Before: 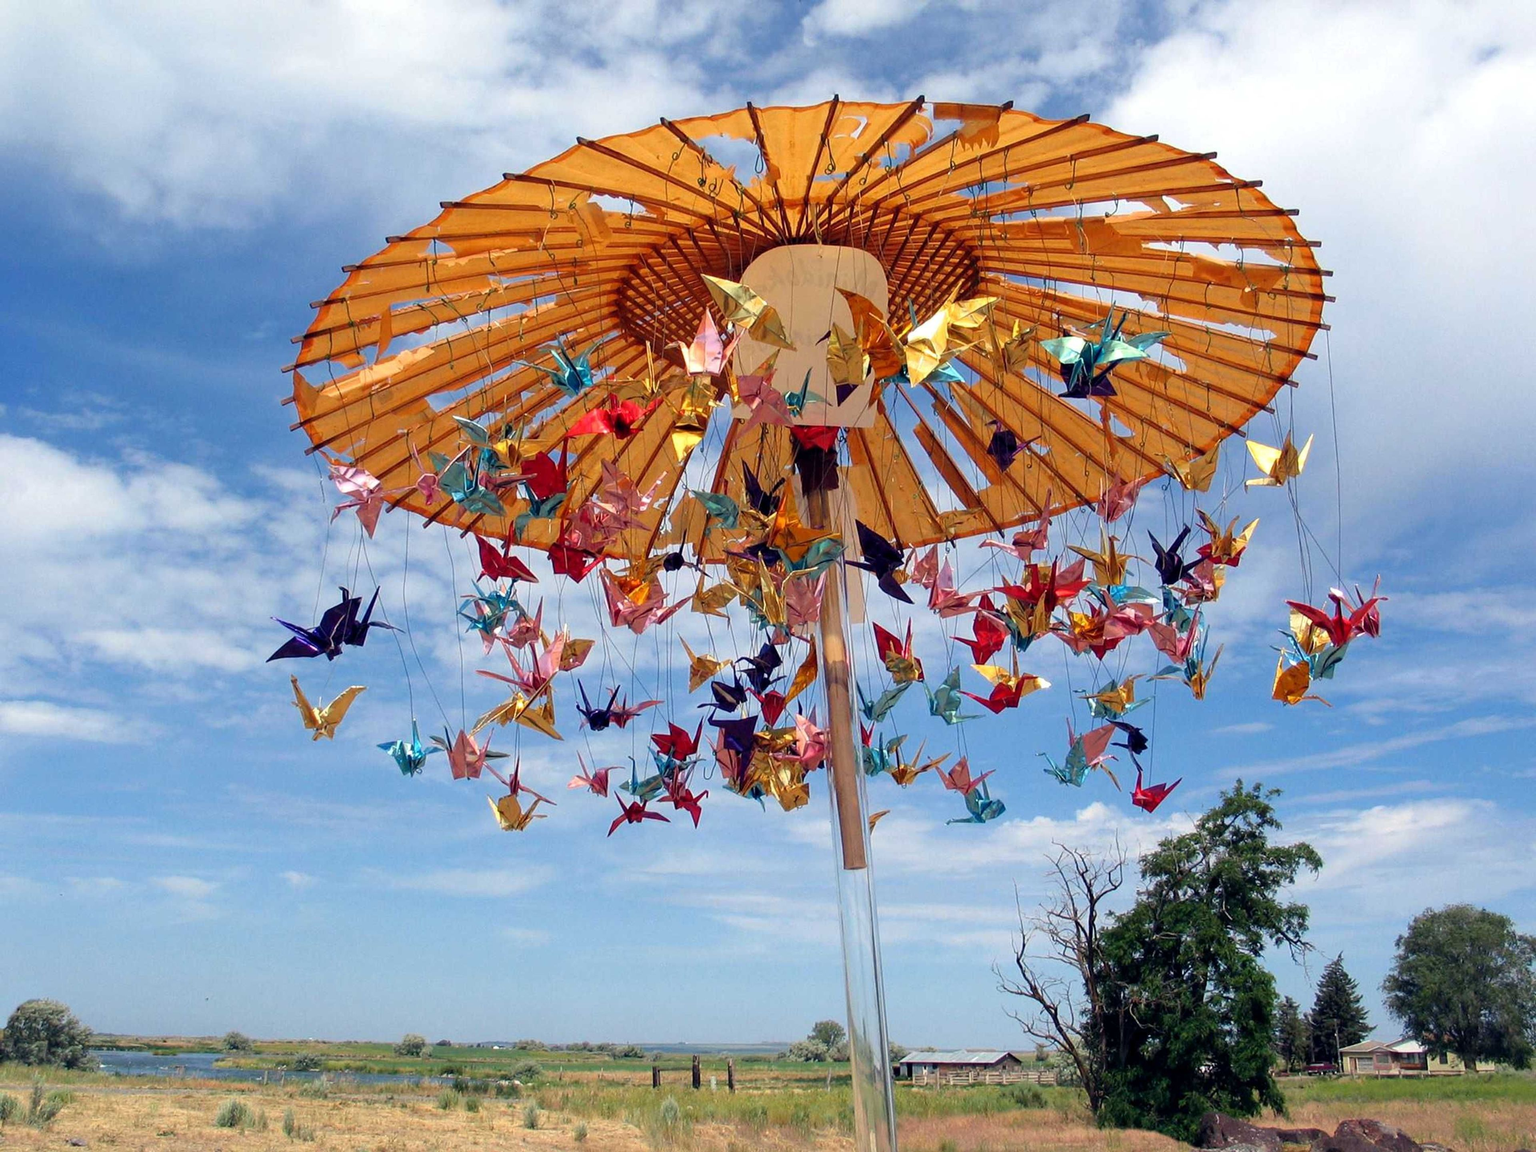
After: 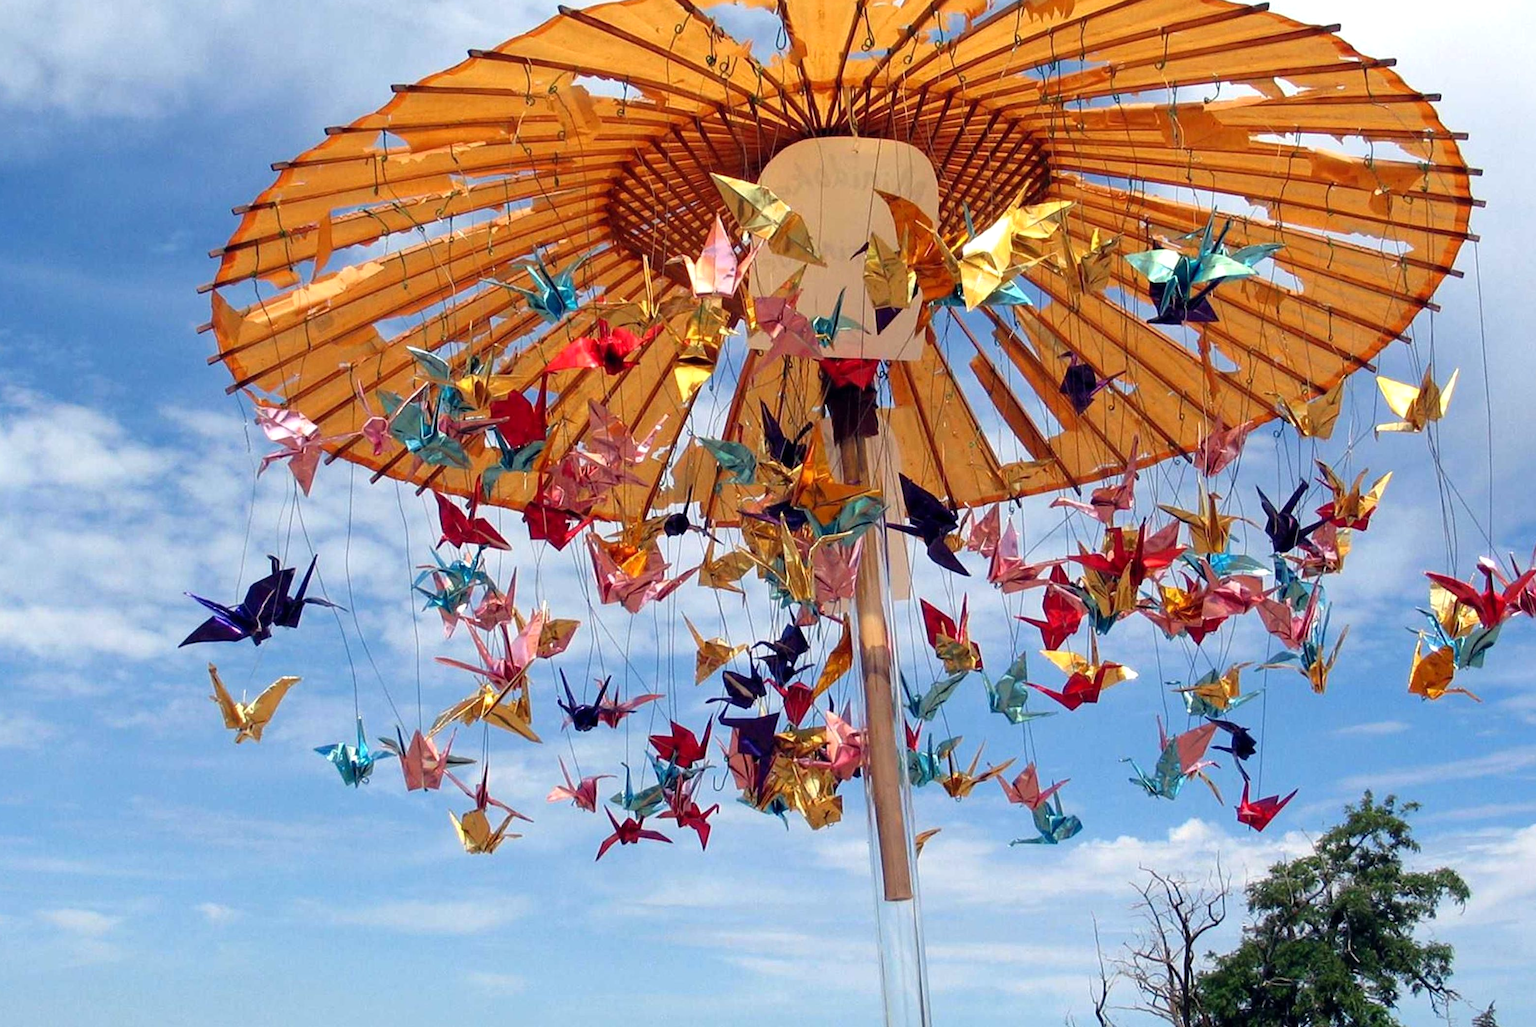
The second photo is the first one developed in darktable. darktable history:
crop: left 7.845%, top 11.551%, right 10.34%, bottom 15.449%
levels: levels [0, 0.48, 0.961]
